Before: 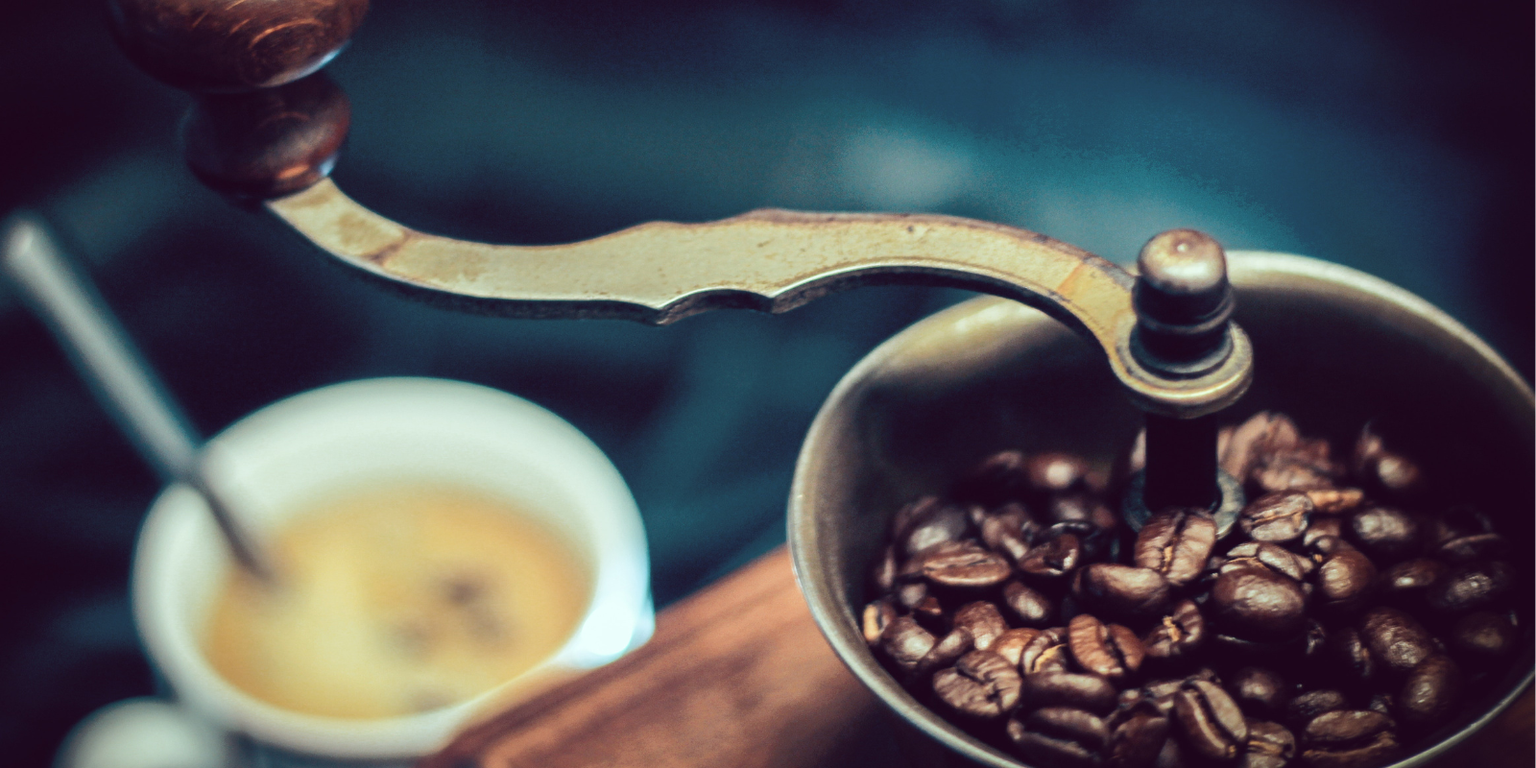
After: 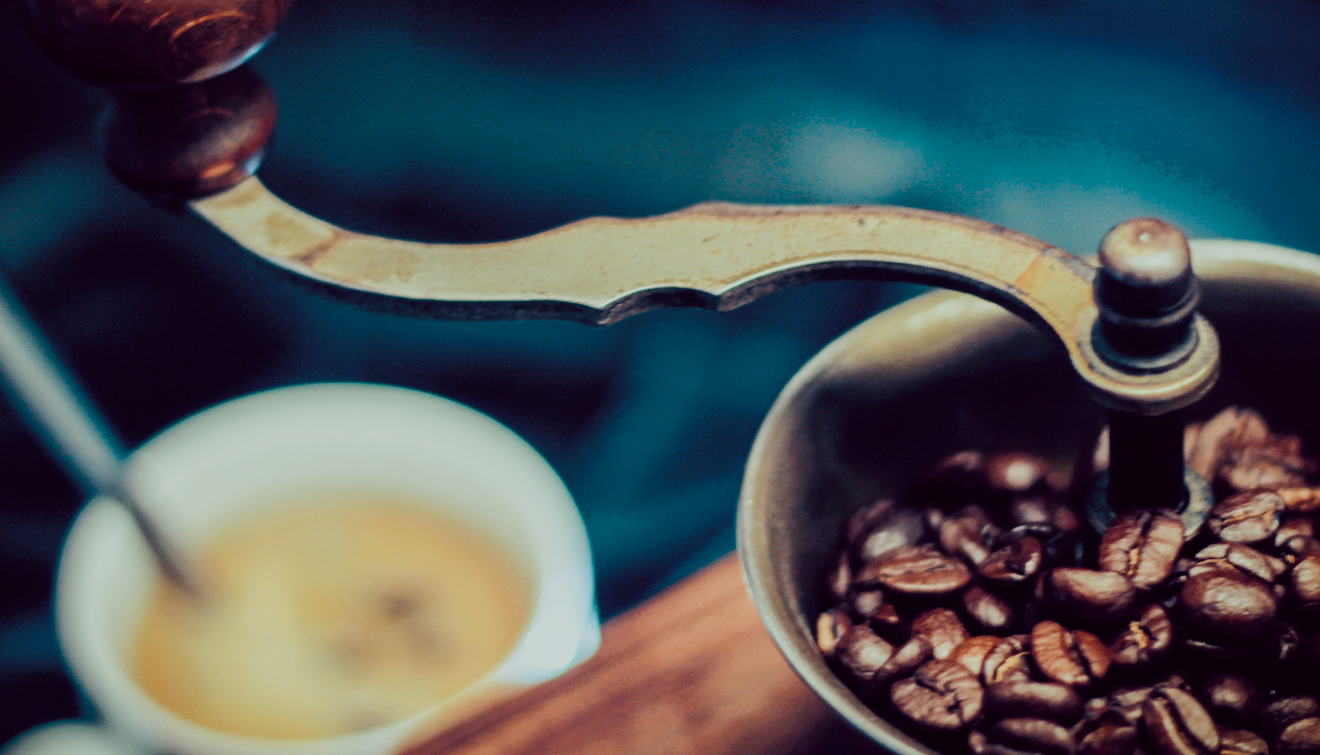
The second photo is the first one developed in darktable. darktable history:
color balance rgb: perceptual saturation grading › global saturation 20%, perceptual saturation grading › highlights -25.464%, perceptual saturation grading › shadows 50.163%, global vibrance 10.035%
crop and rotate: angle 0.749°, left 4.194%, top 0.725%, right 11.096%, bottom 2.439%
filmic rgb: black relative exposure -7.65 EV, white relative exposure 4.56 EV, hardness 3.61
